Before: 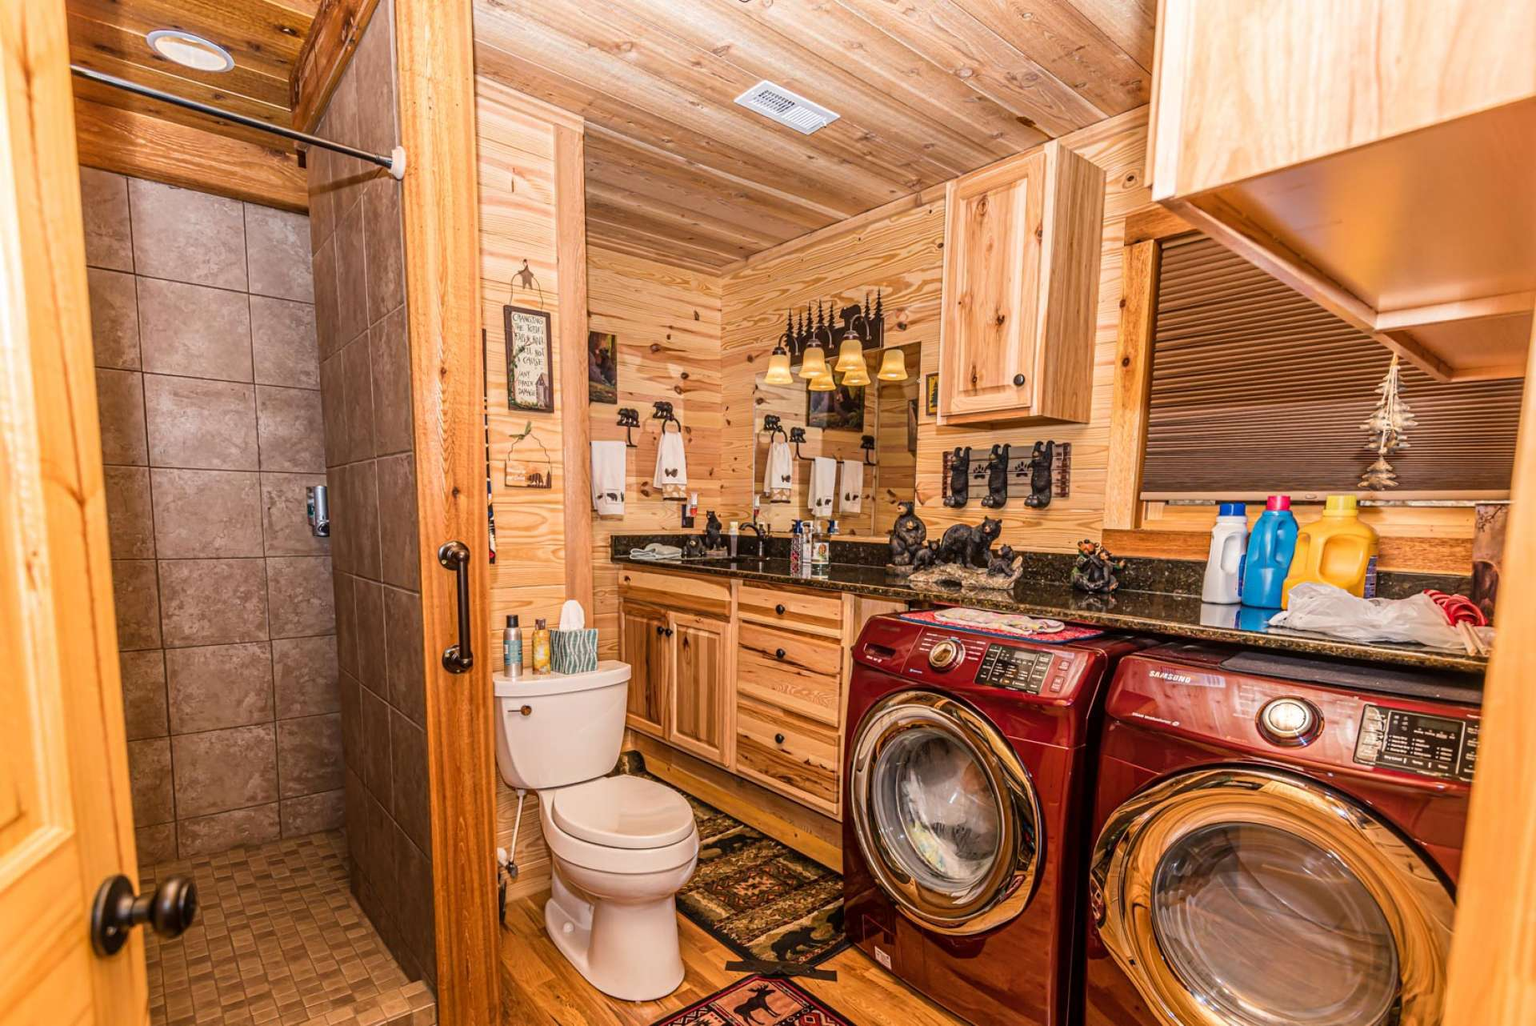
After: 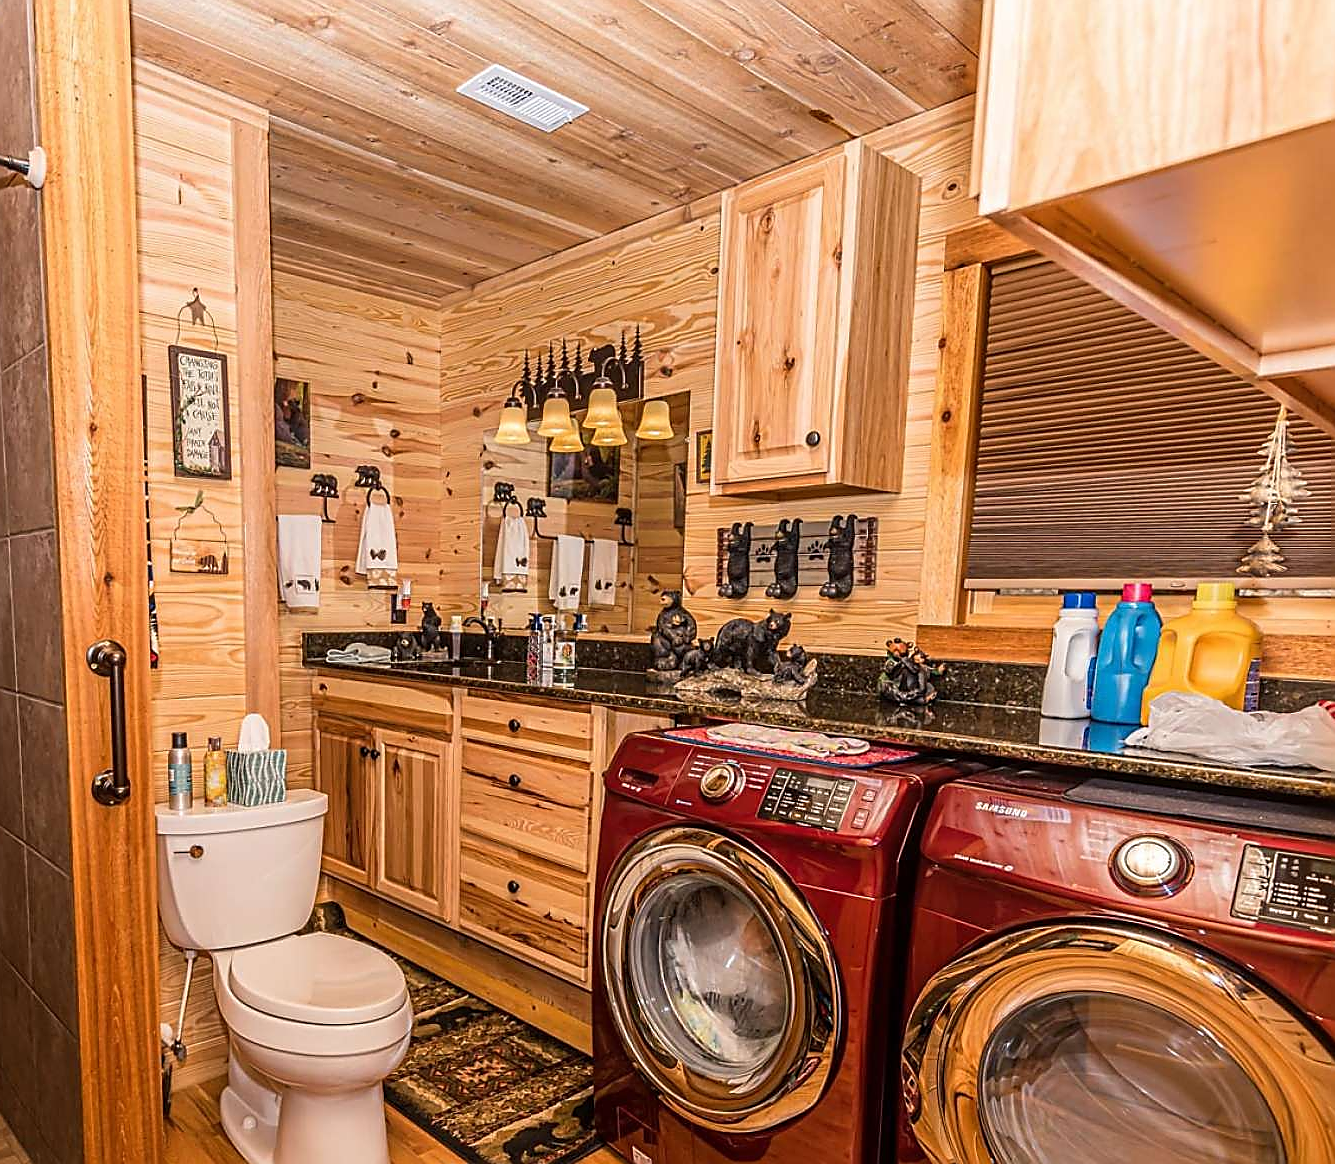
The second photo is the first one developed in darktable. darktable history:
sharpen: radius 1.4, amount 1.25, threshold 0.7
crop and rotate: left 24.034%, top 2.838%, right 6.406%, bottom 6.299%
